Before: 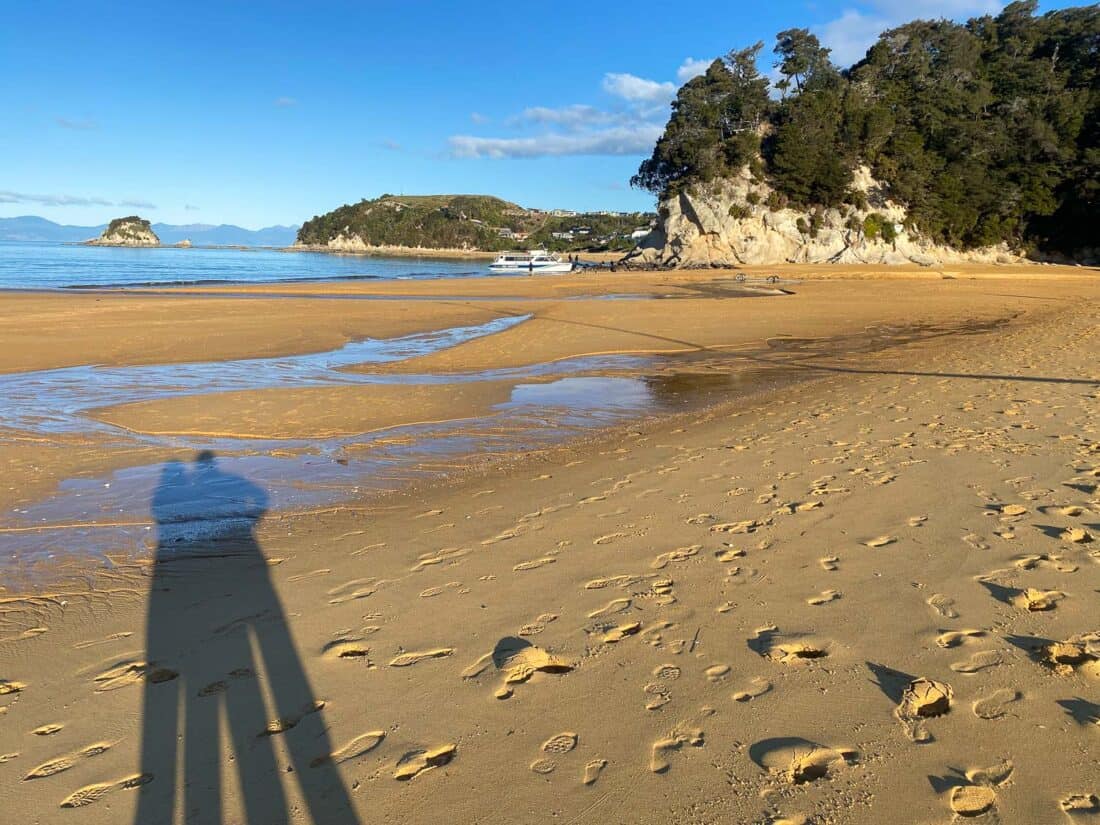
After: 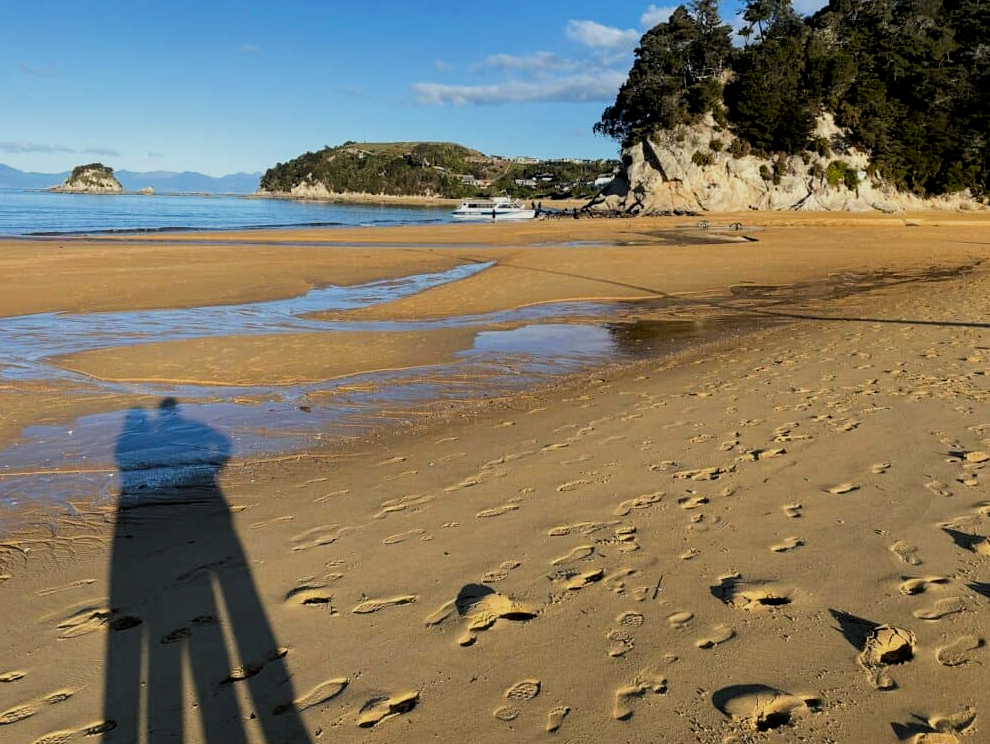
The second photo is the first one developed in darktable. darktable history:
tone curve: curves: ch0 [(0, 0) (0.003, 0.002) (0.011, 0.009) (0.025, 0.02) (0.044, 0.035) (0.069, 0.055) (0.1, 0.08) (0.136, 0.109) (0.177, 0.142) (0.224, 0.179) (0.277, 0.222) (0.335, 0.268) (0.399, 0.329) (0.468, 0.409) (0.543, 0.495) (0.623, 0.579) (0.709, 0.669) (0.801, 0.767) (0.898, 0.885) (1, 1)], color space Lab, independent channels, preserve colors none
filmic rgb: black relative exposure -3.81 EV, white relative exposure 3.48 EV, hardness 2.66, contrast 1.103
crop: left 3.445%, top 6.462%, right 6.492%, bottom 3.303%
